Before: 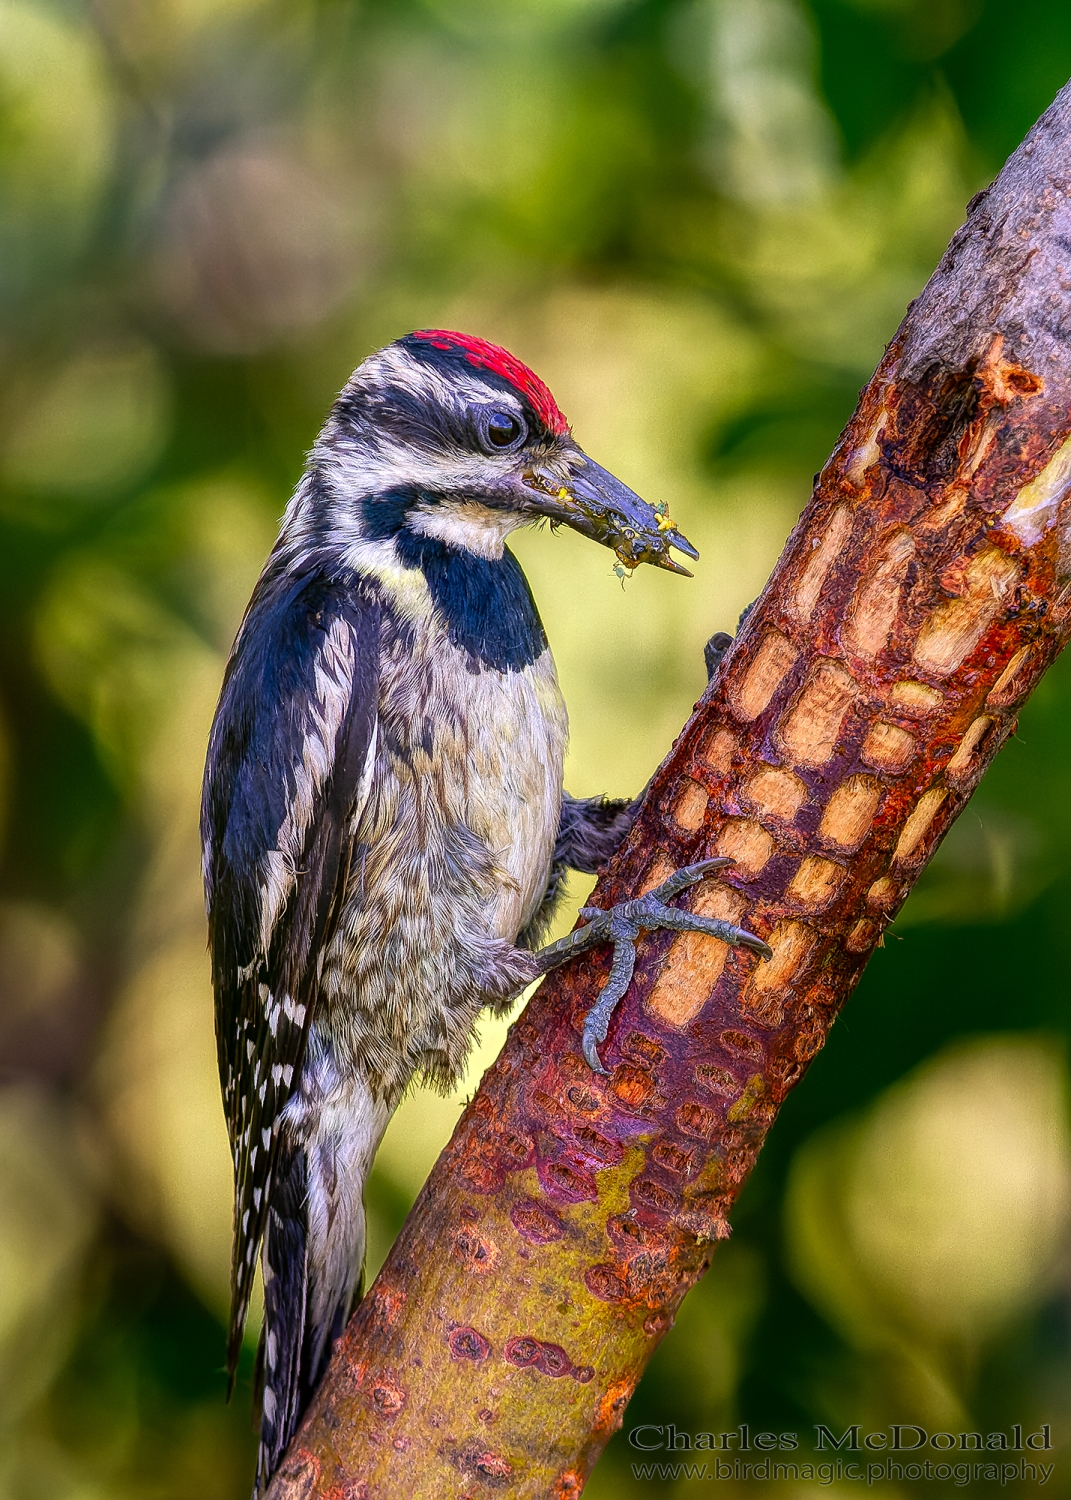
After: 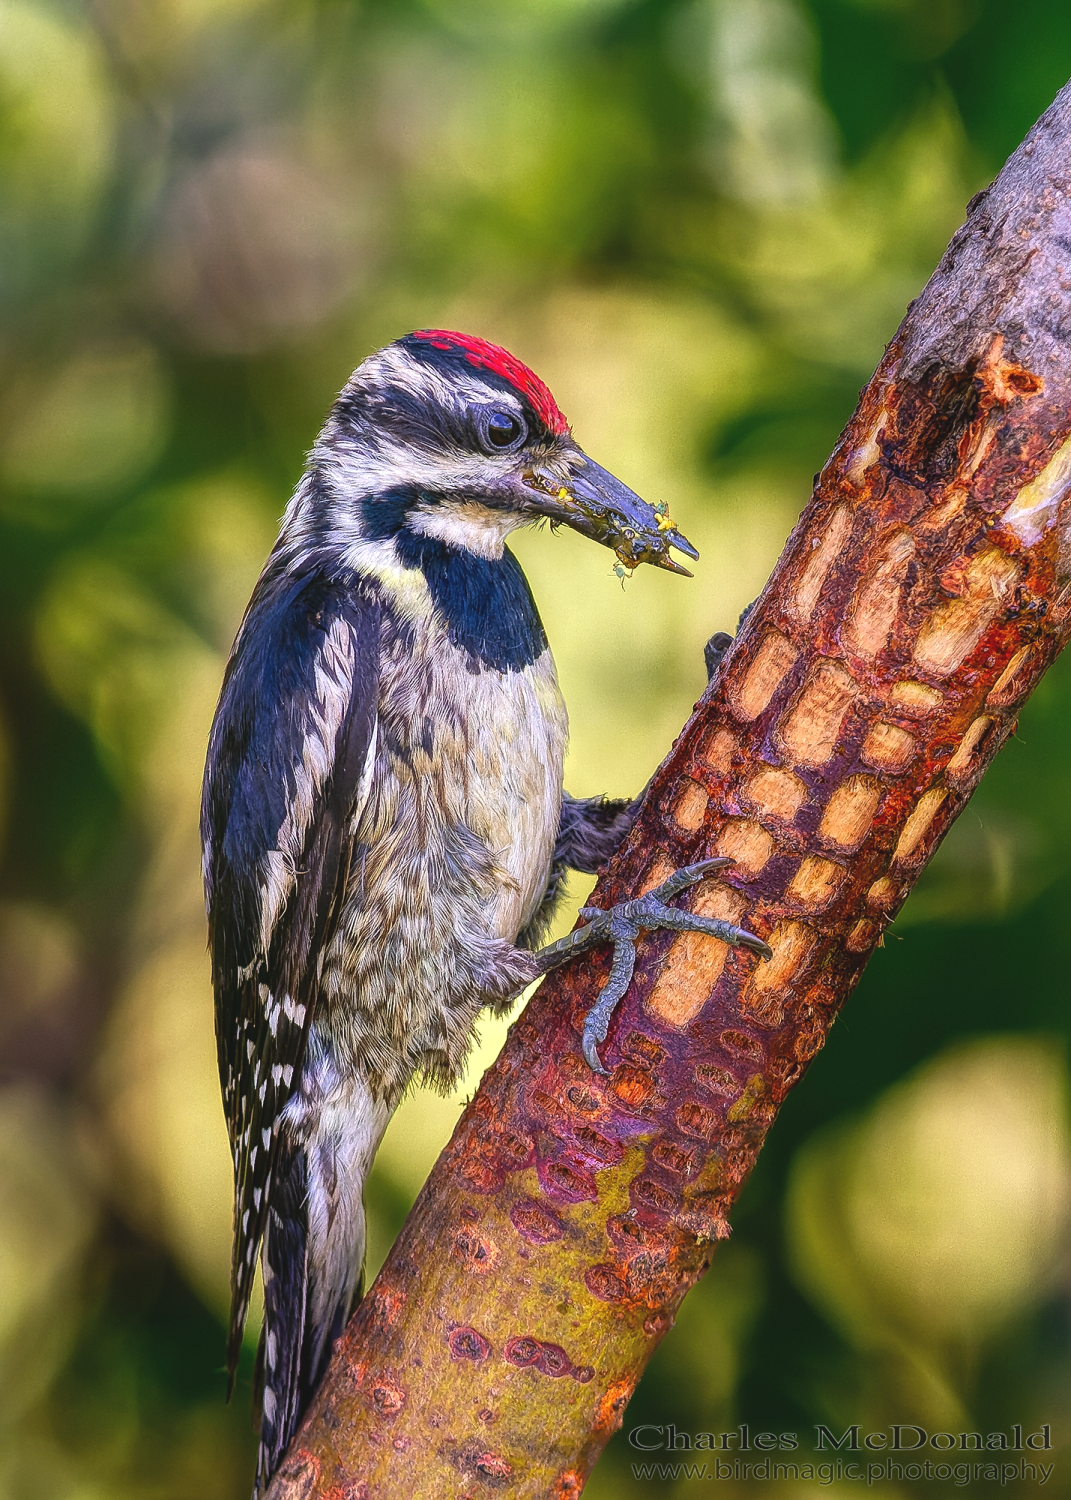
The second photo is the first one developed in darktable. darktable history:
exposure: black level correction -0.007, exposure 0.07 EV, compensate exposure bias true, compensate highlight preservation false
